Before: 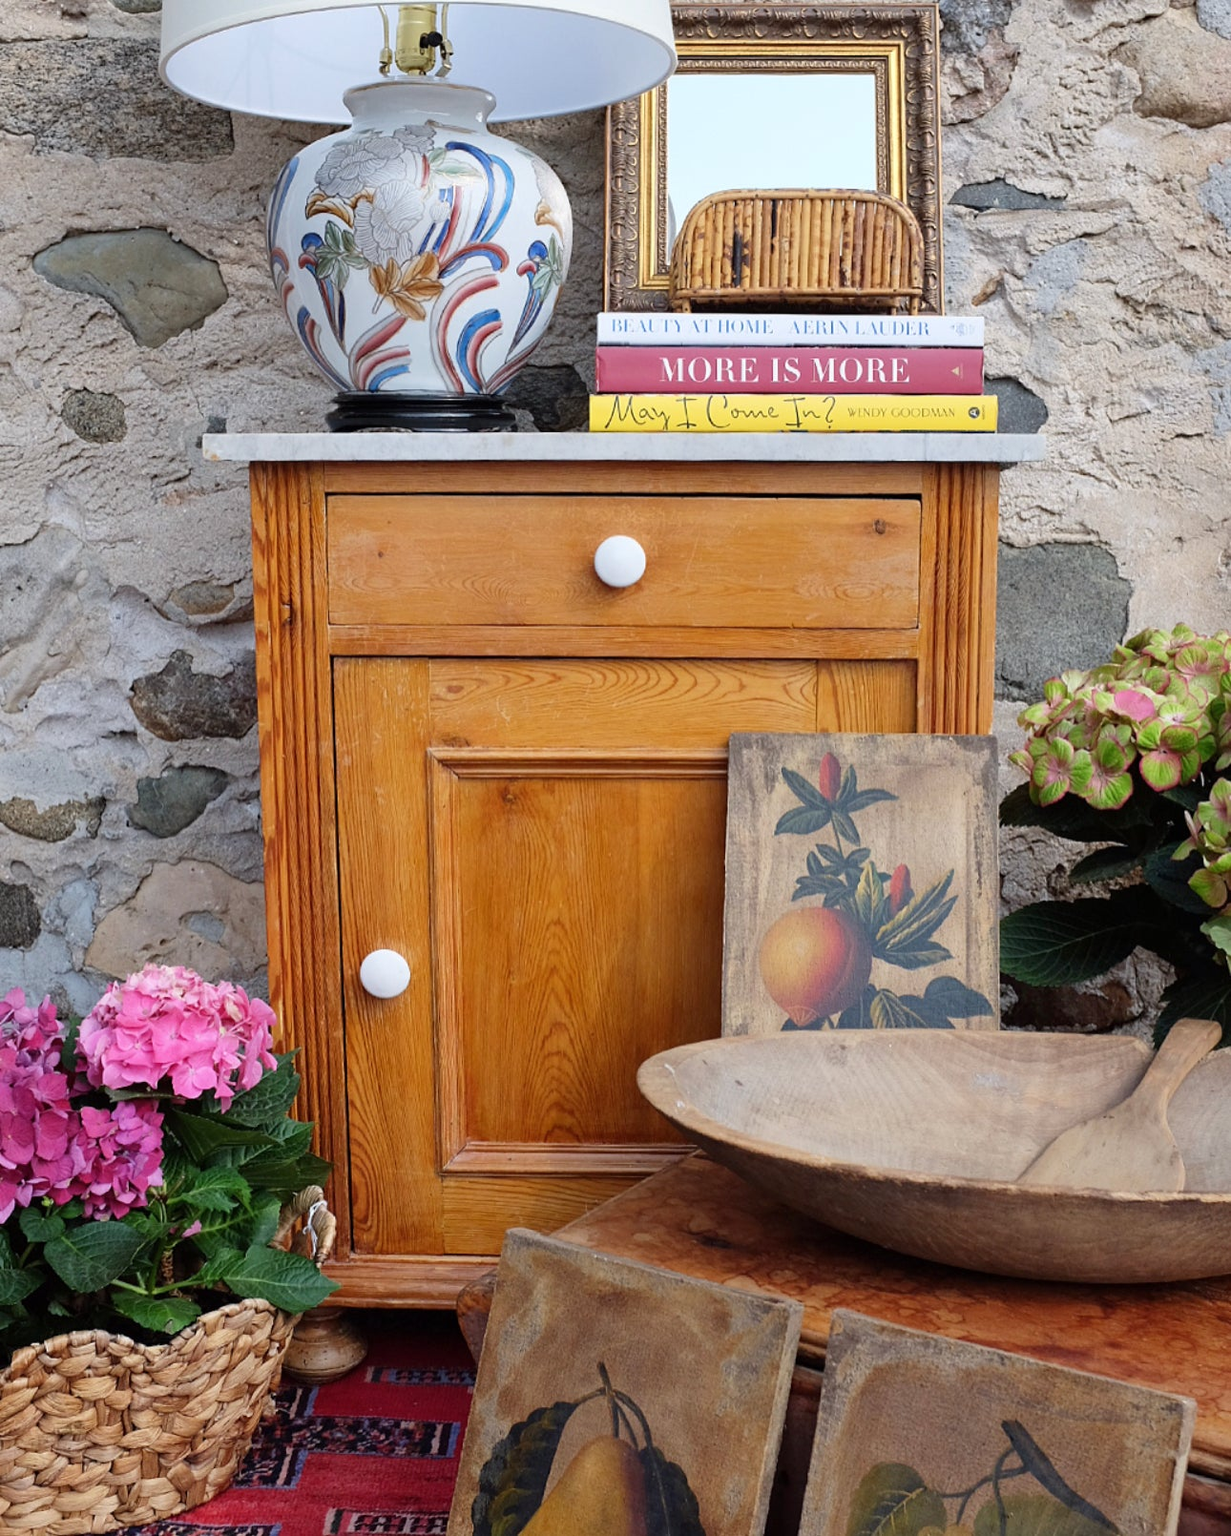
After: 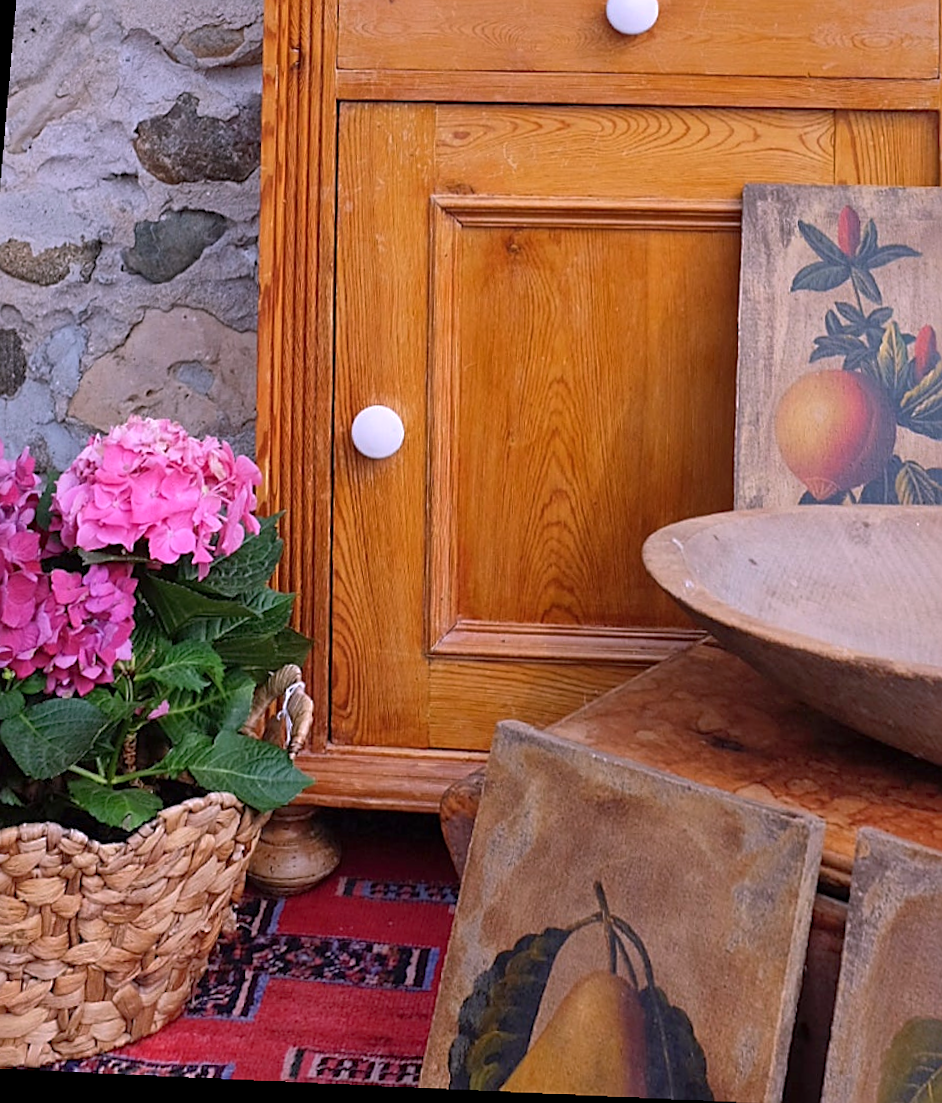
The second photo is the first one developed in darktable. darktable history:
white balance: red 1.066, blue 1.119
crop and rotate: angle -0.82°, left 3.85%, top 31.828%, right 27.992%
shadows and highlights: on, module defaults
rotate and perspective: rotation 0.128°, lens shift (vertical) -0.181, lens shift (horizontal) -0.044, shear 0.001, automatic cropping off
sharpen: on, module defaults
